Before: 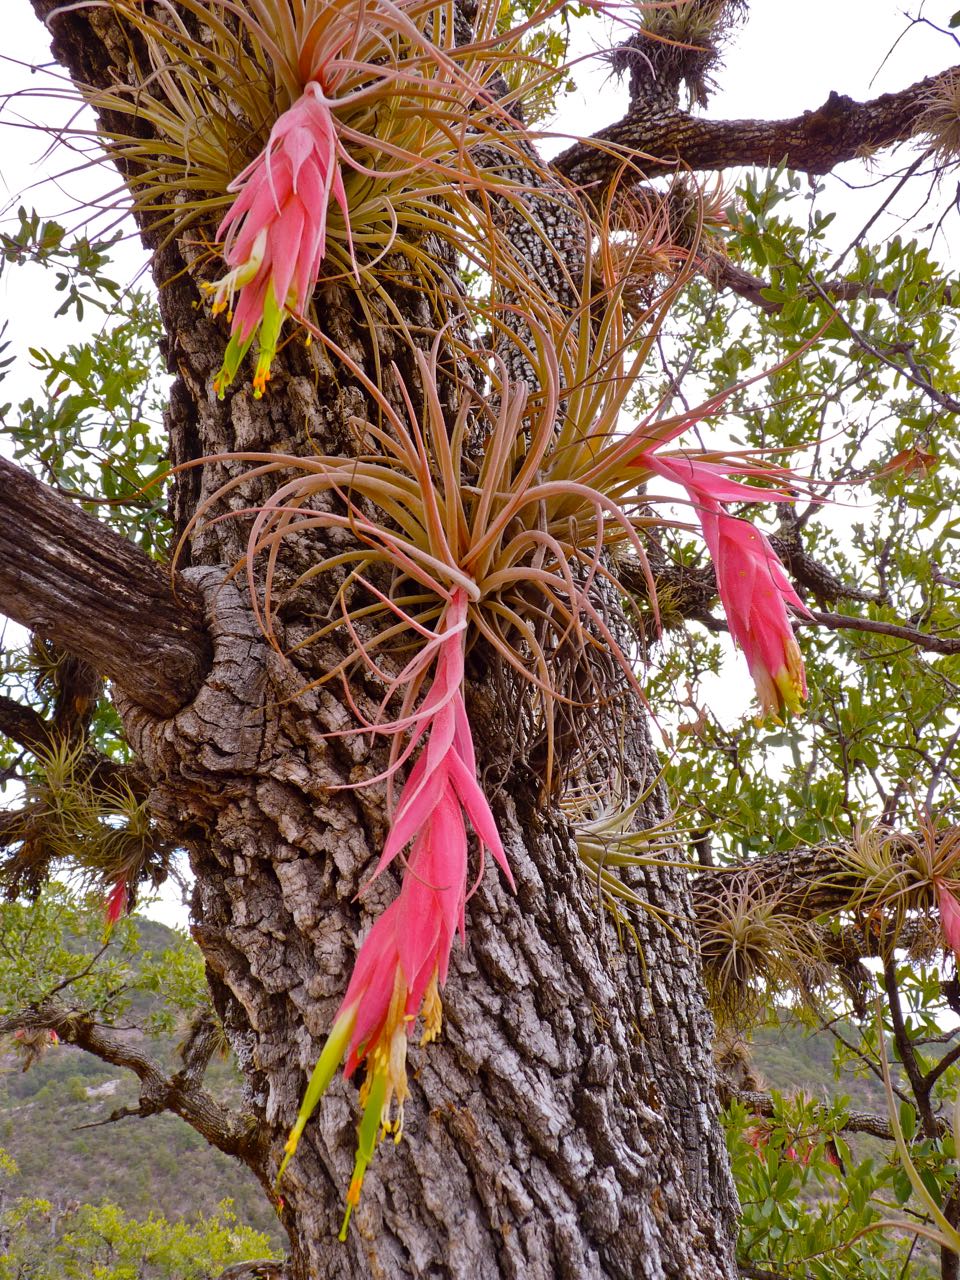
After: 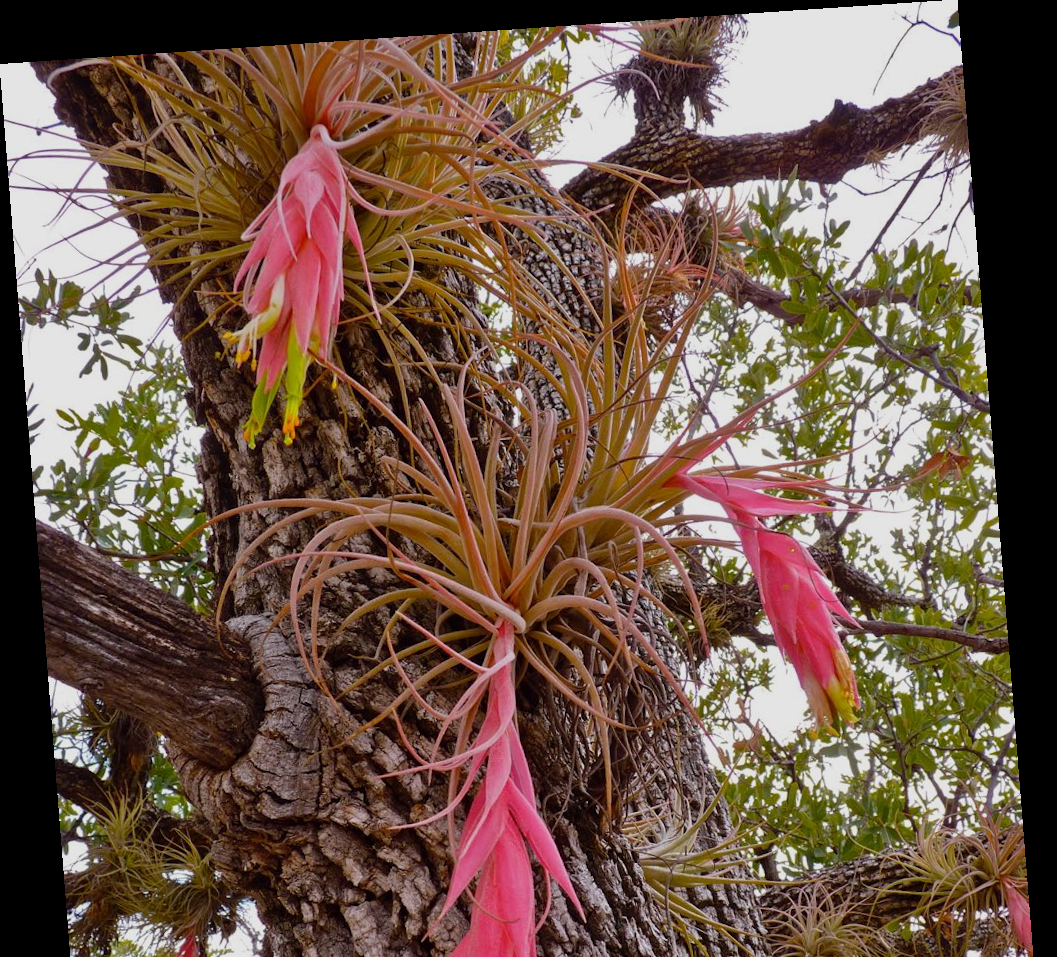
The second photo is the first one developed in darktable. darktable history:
rotate and perspective: rotation -4.2°, shear 0.006, automatic cropping off
crop: bottom 28.576%
exposure: exposure -0.36 EV, compensate highlight preservation false
